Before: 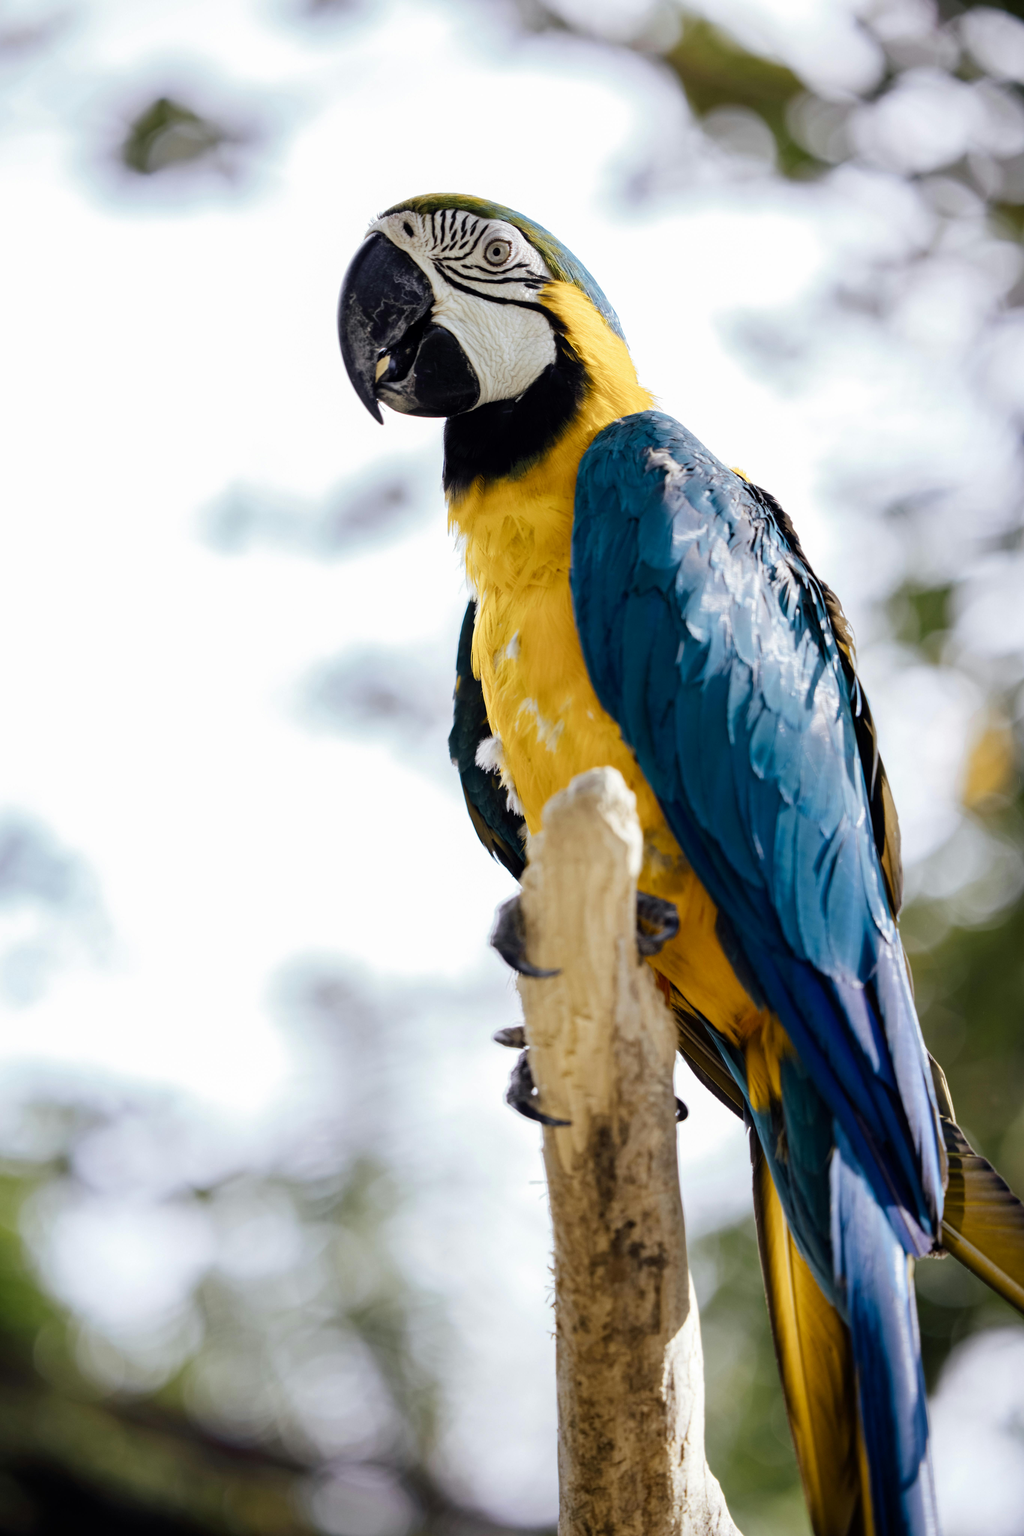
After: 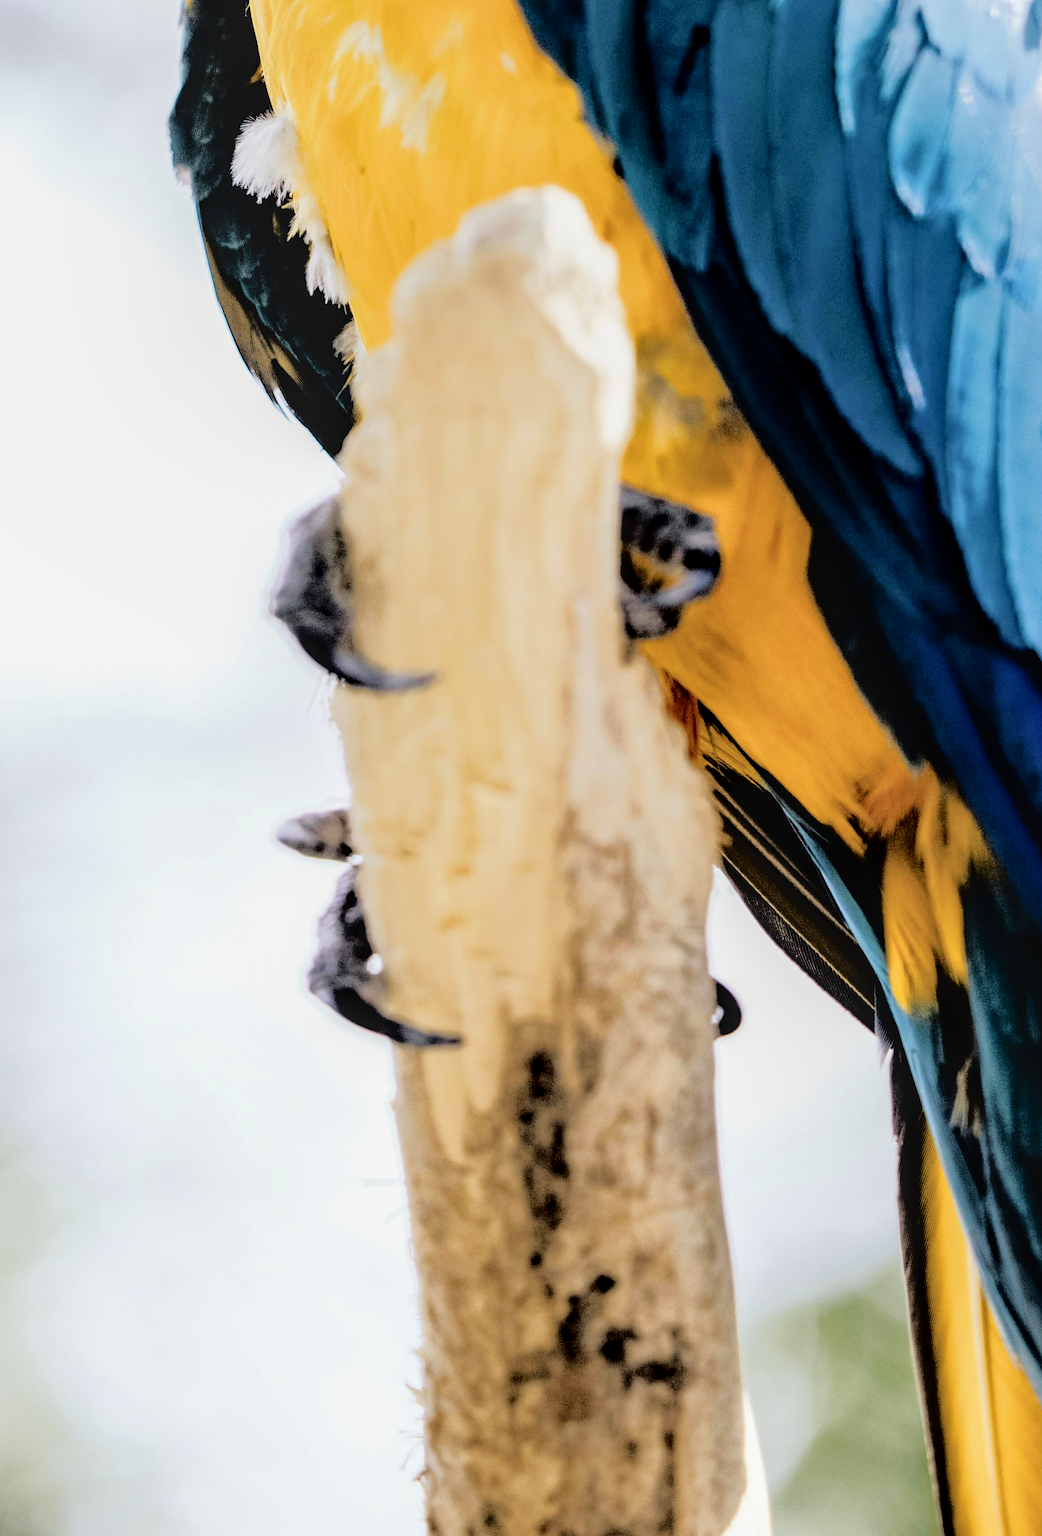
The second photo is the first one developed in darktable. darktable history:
tone curve: curves: ch0 [(0, 0) (0.003, 0.002) (0.011, 0.008) (0.025, 0.016) (0.044, 0.026) (0.069, 0.04) (0.1, 0.061) (0.136, 0.104) (0.177, 0.15) (0.224, 0.22) (0.277, 0.307) (0.335, 0.399) (0.399, 0.492) (0.468, 0.575) (0.543, 0.638) (0.623, 0.701) (0.709, 0.778) (0.801, 0.85) (0.898, 0.934) (1, 1)], color space Lab, independent channels, preserve colors none
crop: left 36.964%, top 44.852%, right 20.529%, bottom 13.392%
sharpen: on, module defaults
exposure: exposure 1.065 EV, compensate exposure bias true, compensate highlight preservation false
tone equalizer: -8 EV -1.87 EV, -7 EV -1.16 EV, -6 EV -1.63 EV, edges refinement/feathering 500, mask exposure compensation -1.57 EV, preserve details no
local contrast: on, module defaults
filmic rgb: black relative exposure -7.17 EV, white relative exposure 5.35 EV, hardness 3.02
